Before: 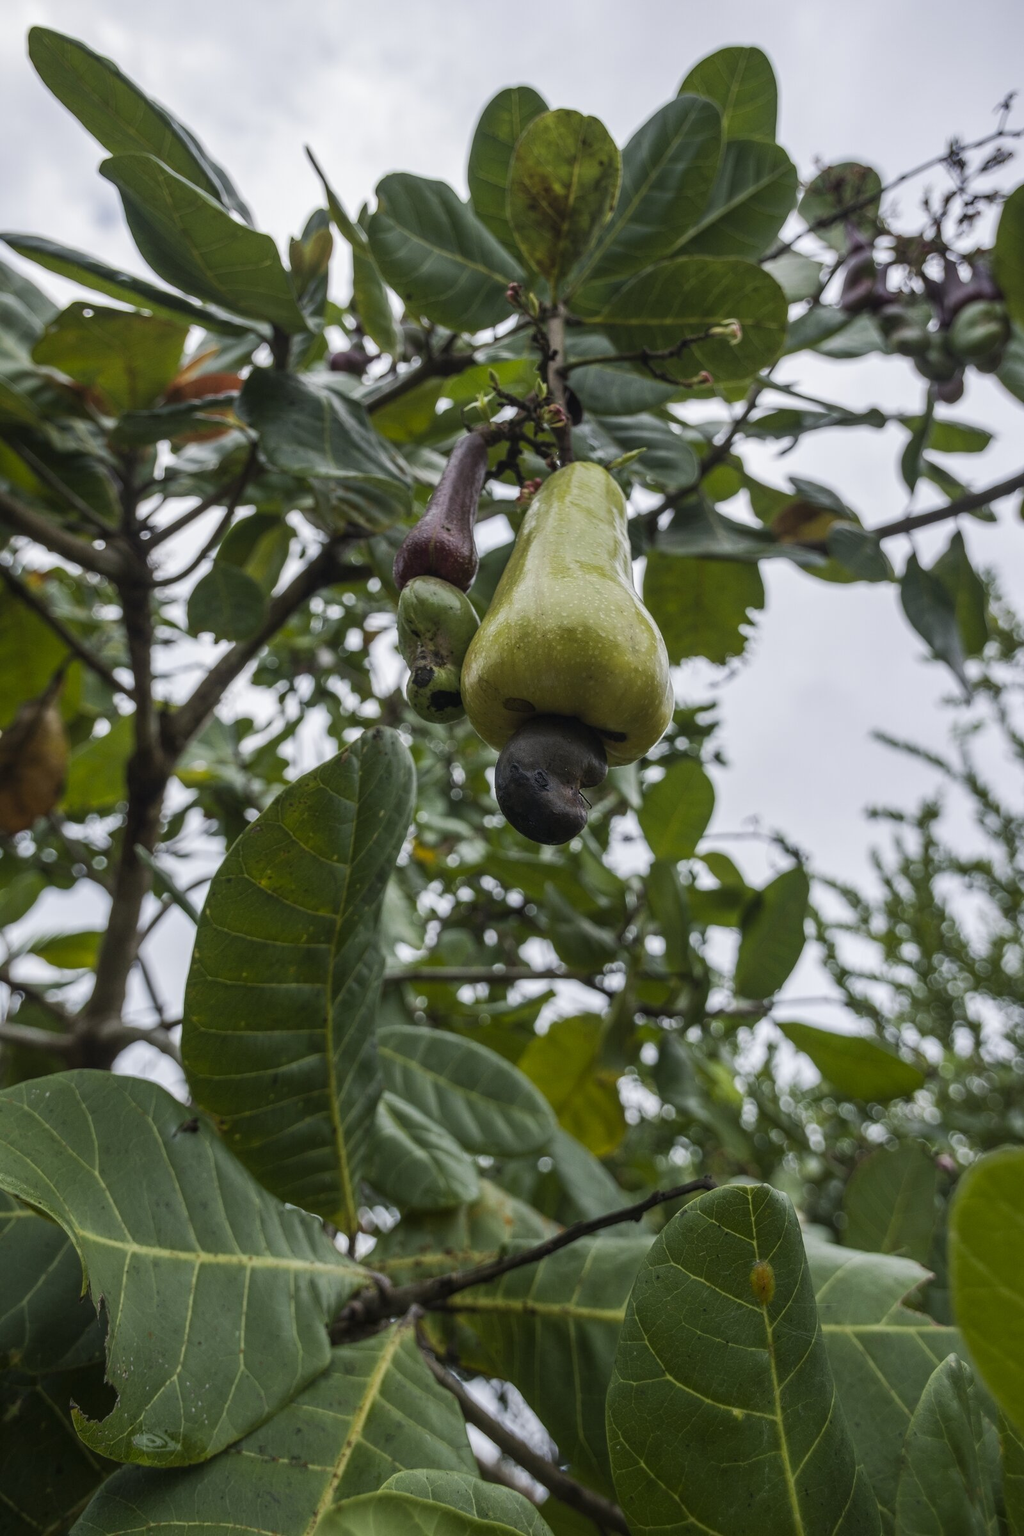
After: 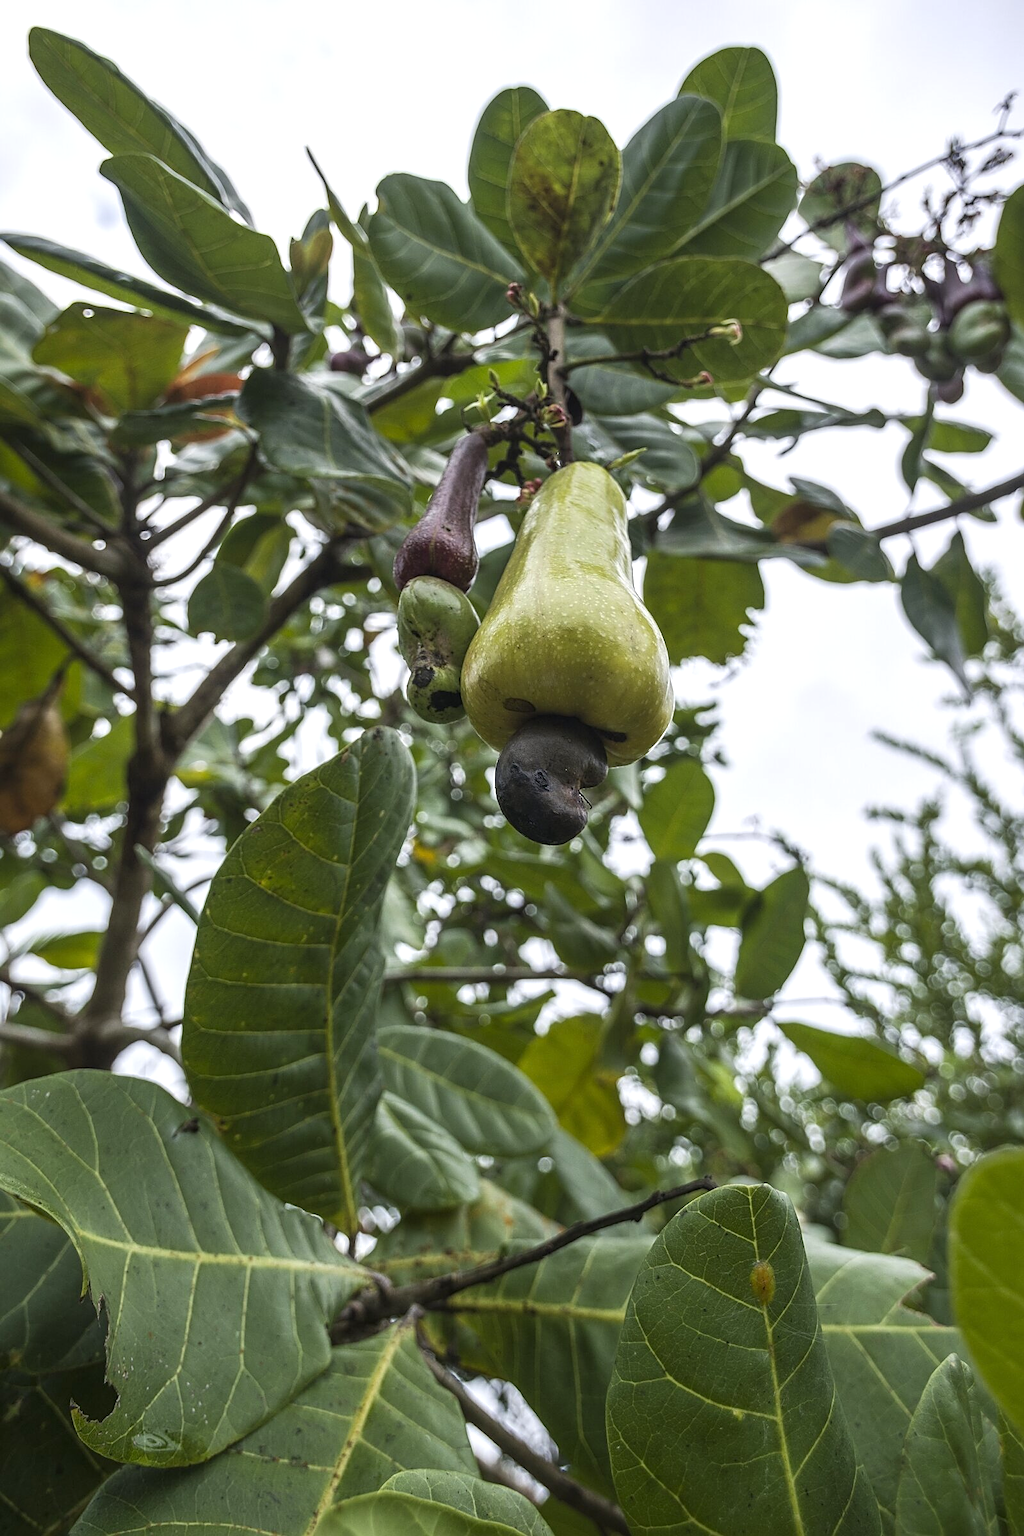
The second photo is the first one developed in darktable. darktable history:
sharpen: on, module defaults
exposure: exposure 0.559 EV, compensate highlight preservation false
